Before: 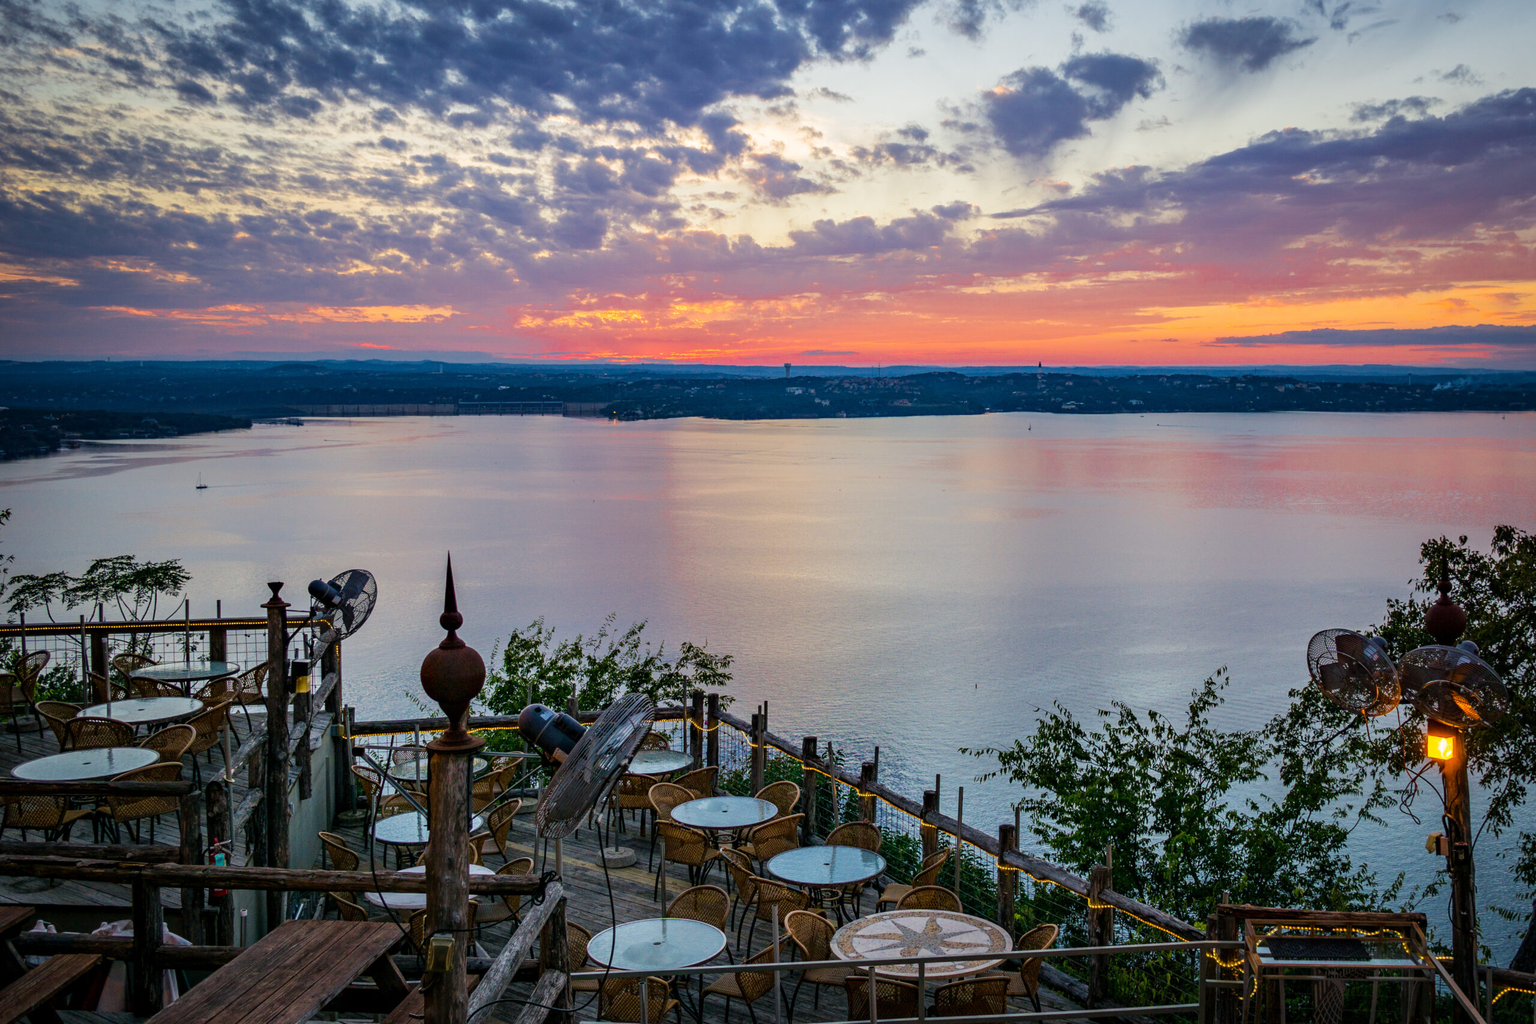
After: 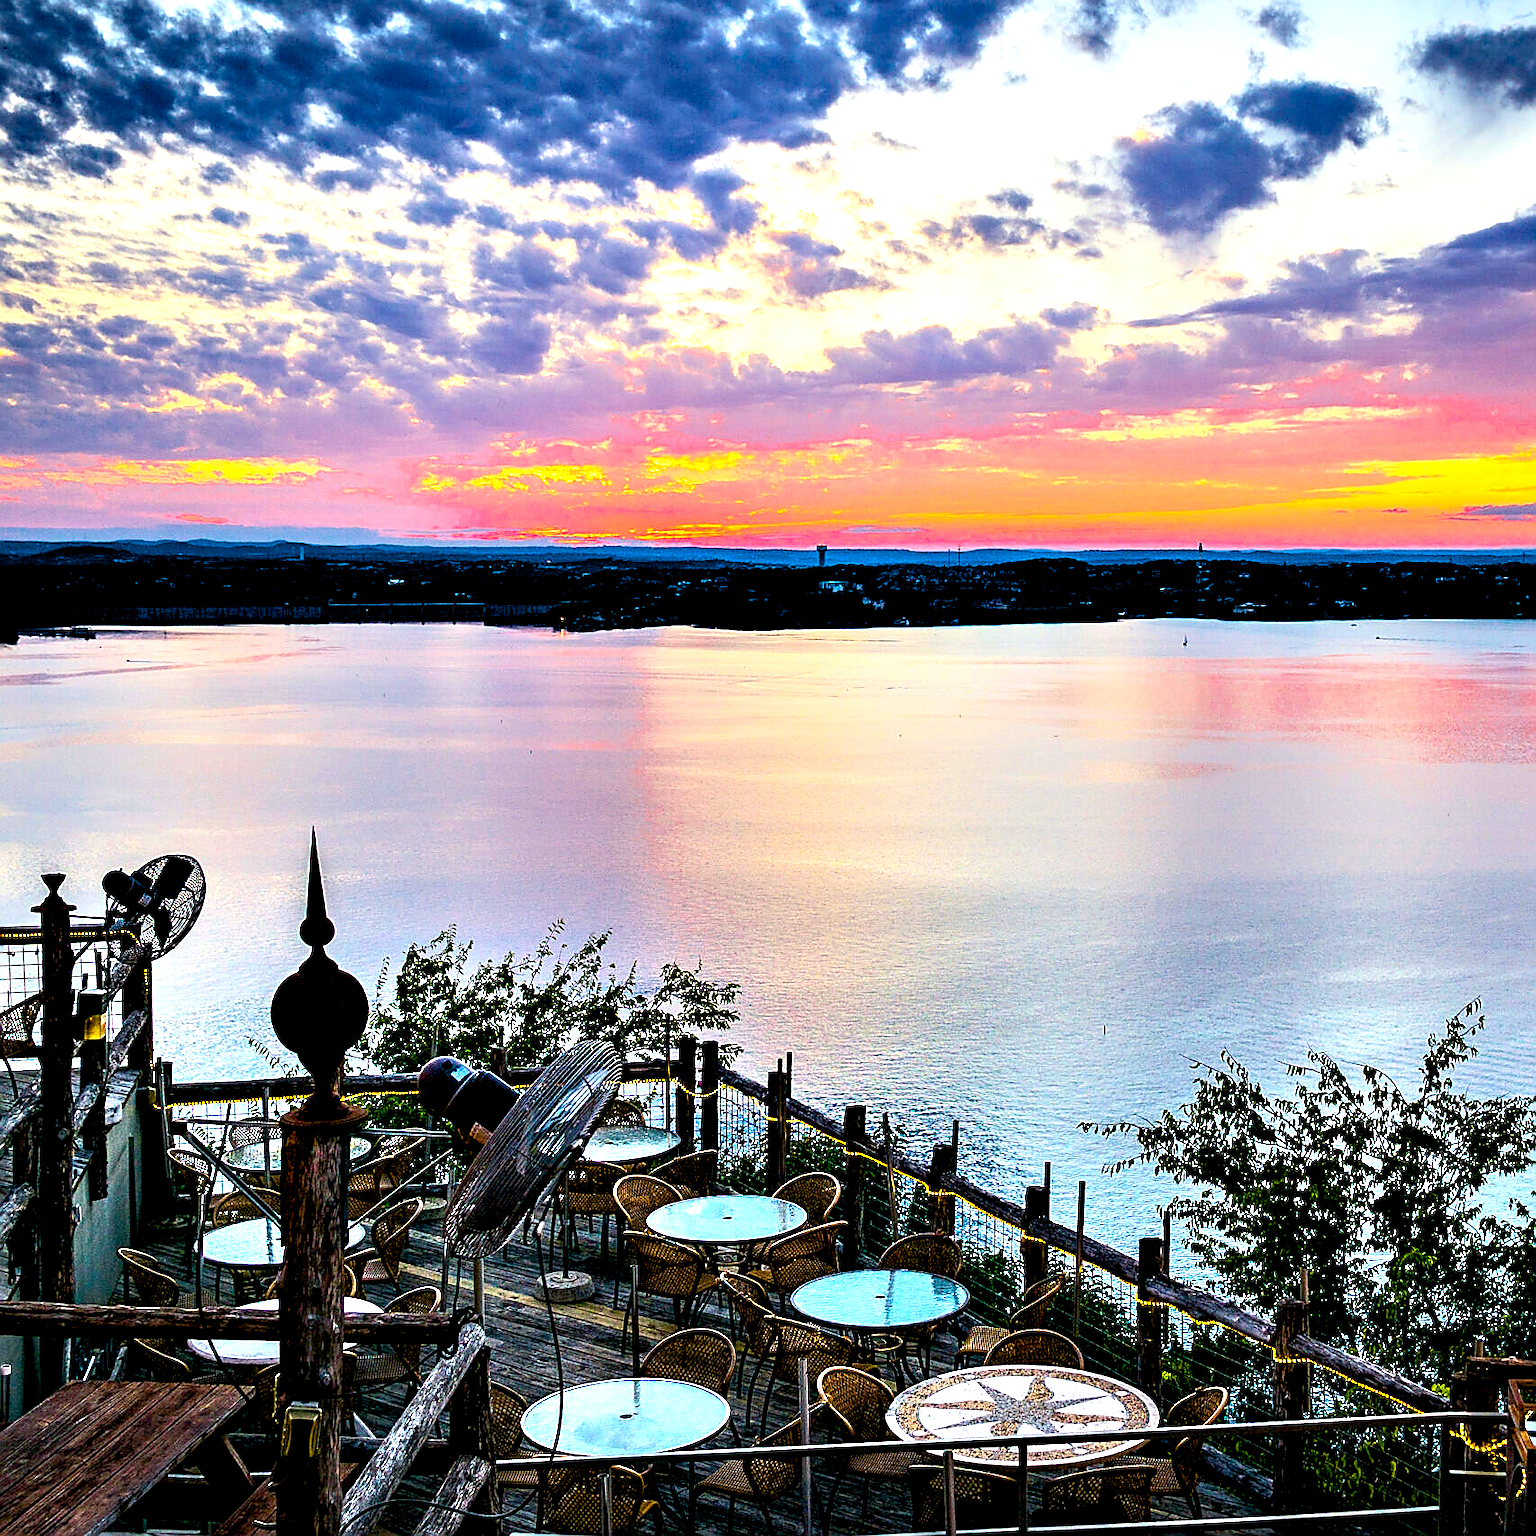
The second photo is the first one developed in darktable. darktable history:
tone equalizer: -8 EV 0.011 EV, -7 EV -0.03 EV, -6 EV 0.014 EV, -5 EV 0.053 EV, -4 EV 0.268 EV, -3 EV 0.624 EV, -2 EV 0.587 EV, -1 EV 0.193 EV, +0 EV 0.023 EV, edges refinement/feathering 500, mask exposure compensation -1.57 EV, preserve details no
contrast equalizer: octaves 7, y [[0.6 ×6], [0.55 ×6], [0 ×6], [0 ×6], [0 ×6]]
color balance rgb: global offset › luminance -1.422%, perceptual saturation grading › global saturation 25.067%, perceptual brilliance grading › highlights 7.705%, perceptual brilliance grading › mid-tones 4.297%, perceptual brilliance grading › shadows 1.328%, global vibrance 19.349%
sharpen: radius 1.349, amount 1.245, threshold 0.724
crop and rotate: left 15.634%, right 17.699%
